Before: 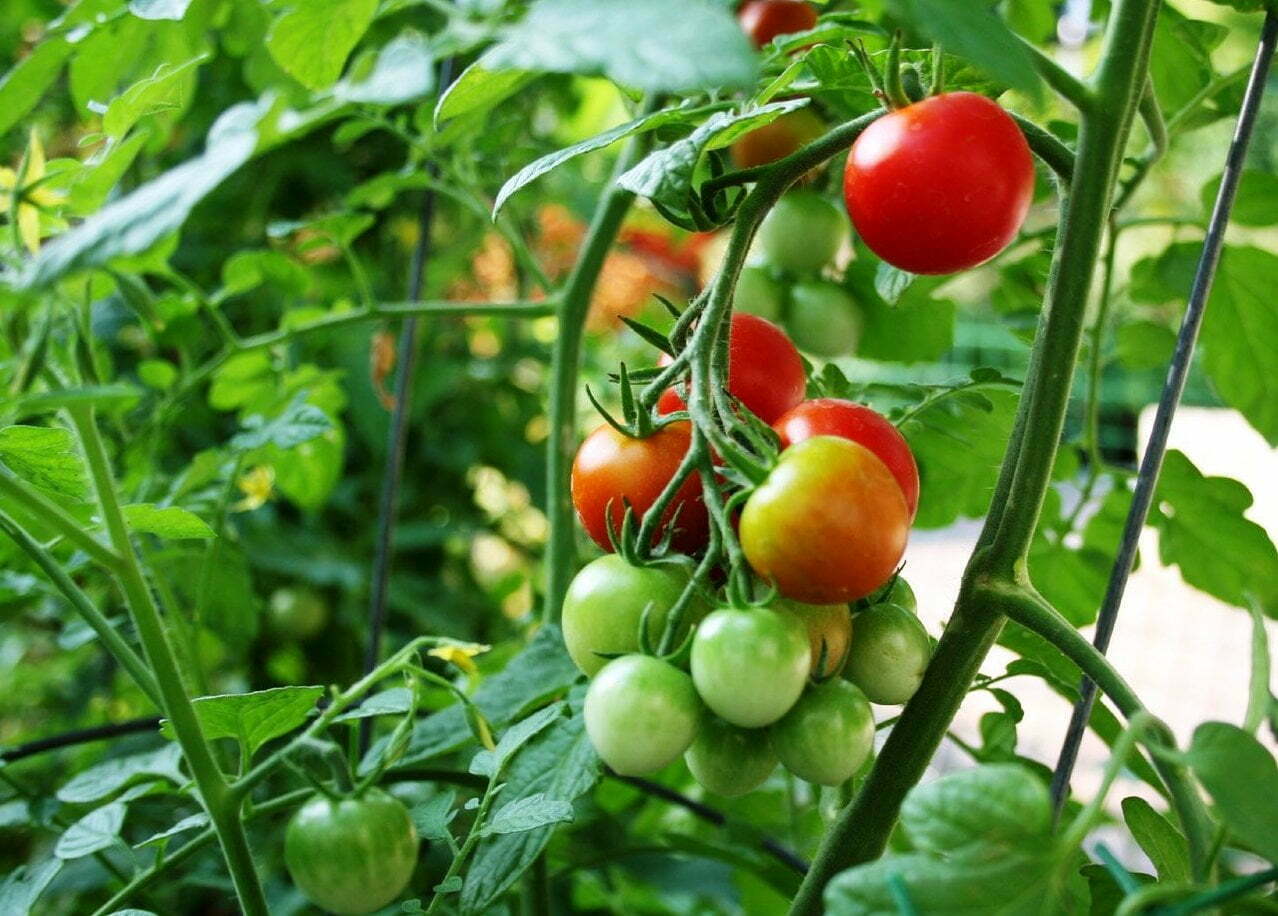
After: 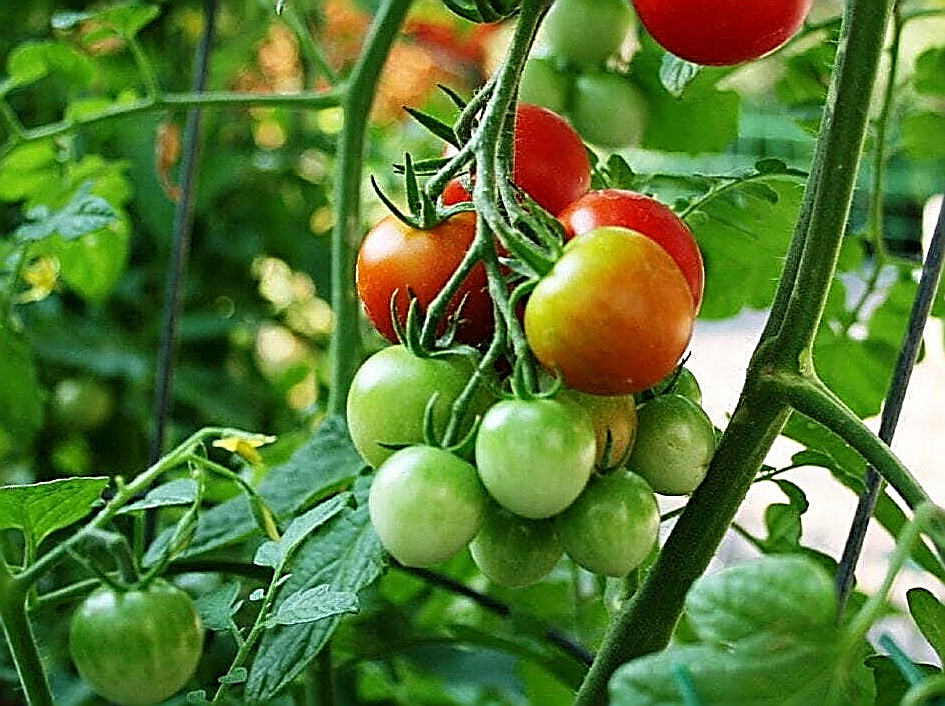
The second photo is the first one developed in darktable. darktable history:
crop: left 16.871%, top 22.857%, right 9.116%
sharpen: amount 1.861
